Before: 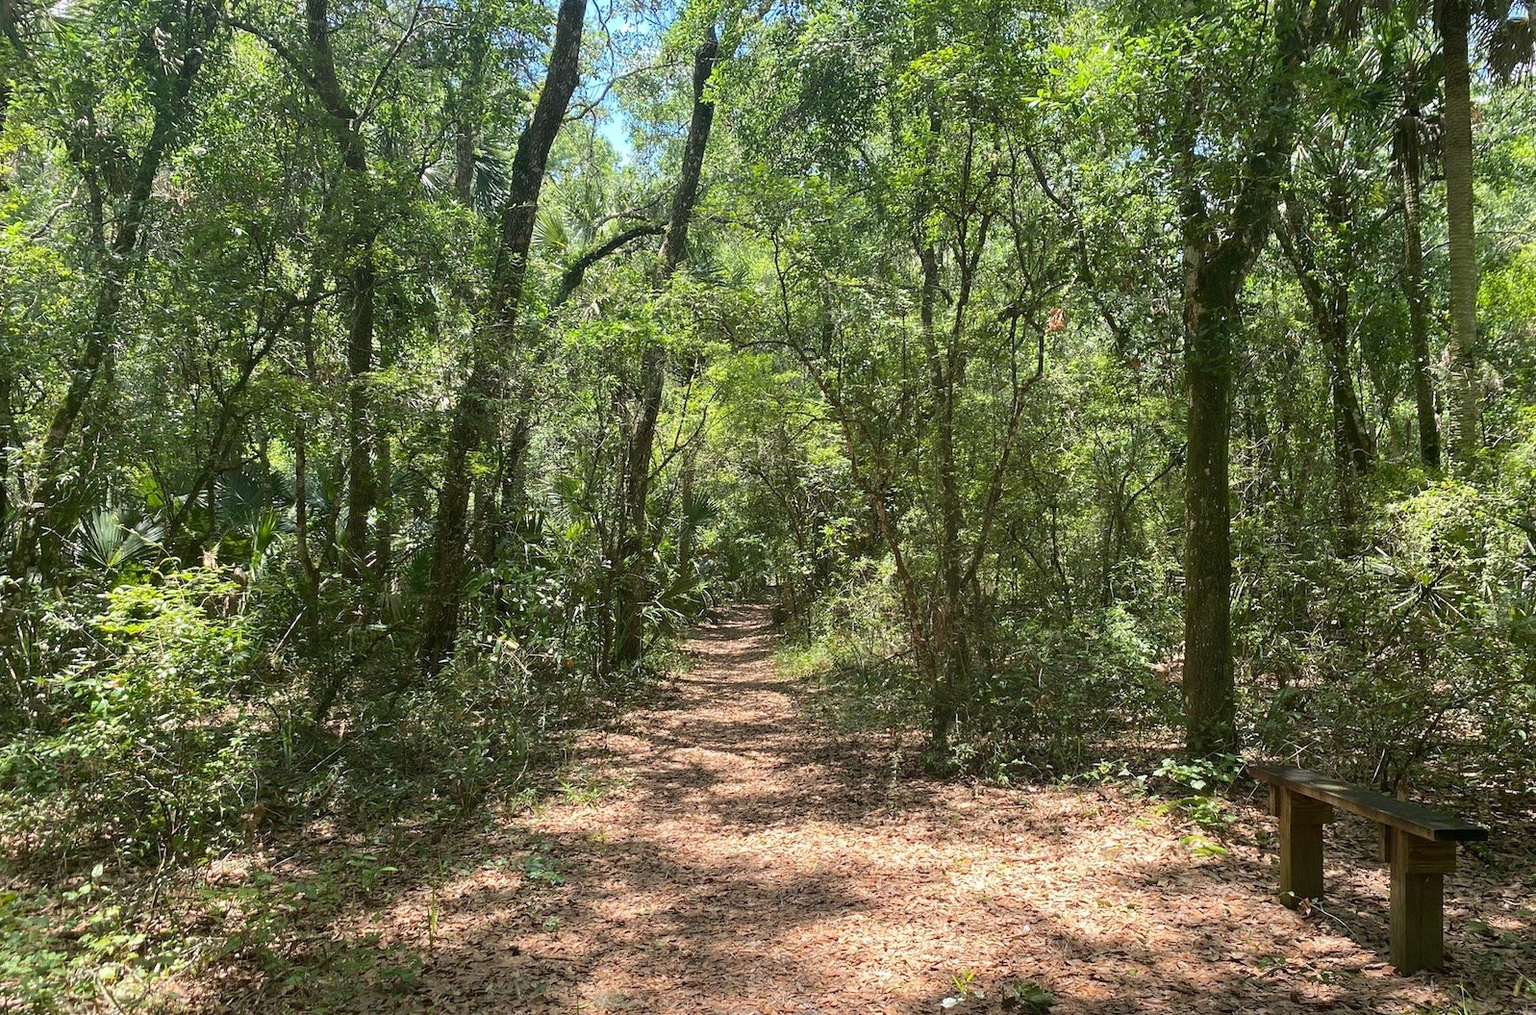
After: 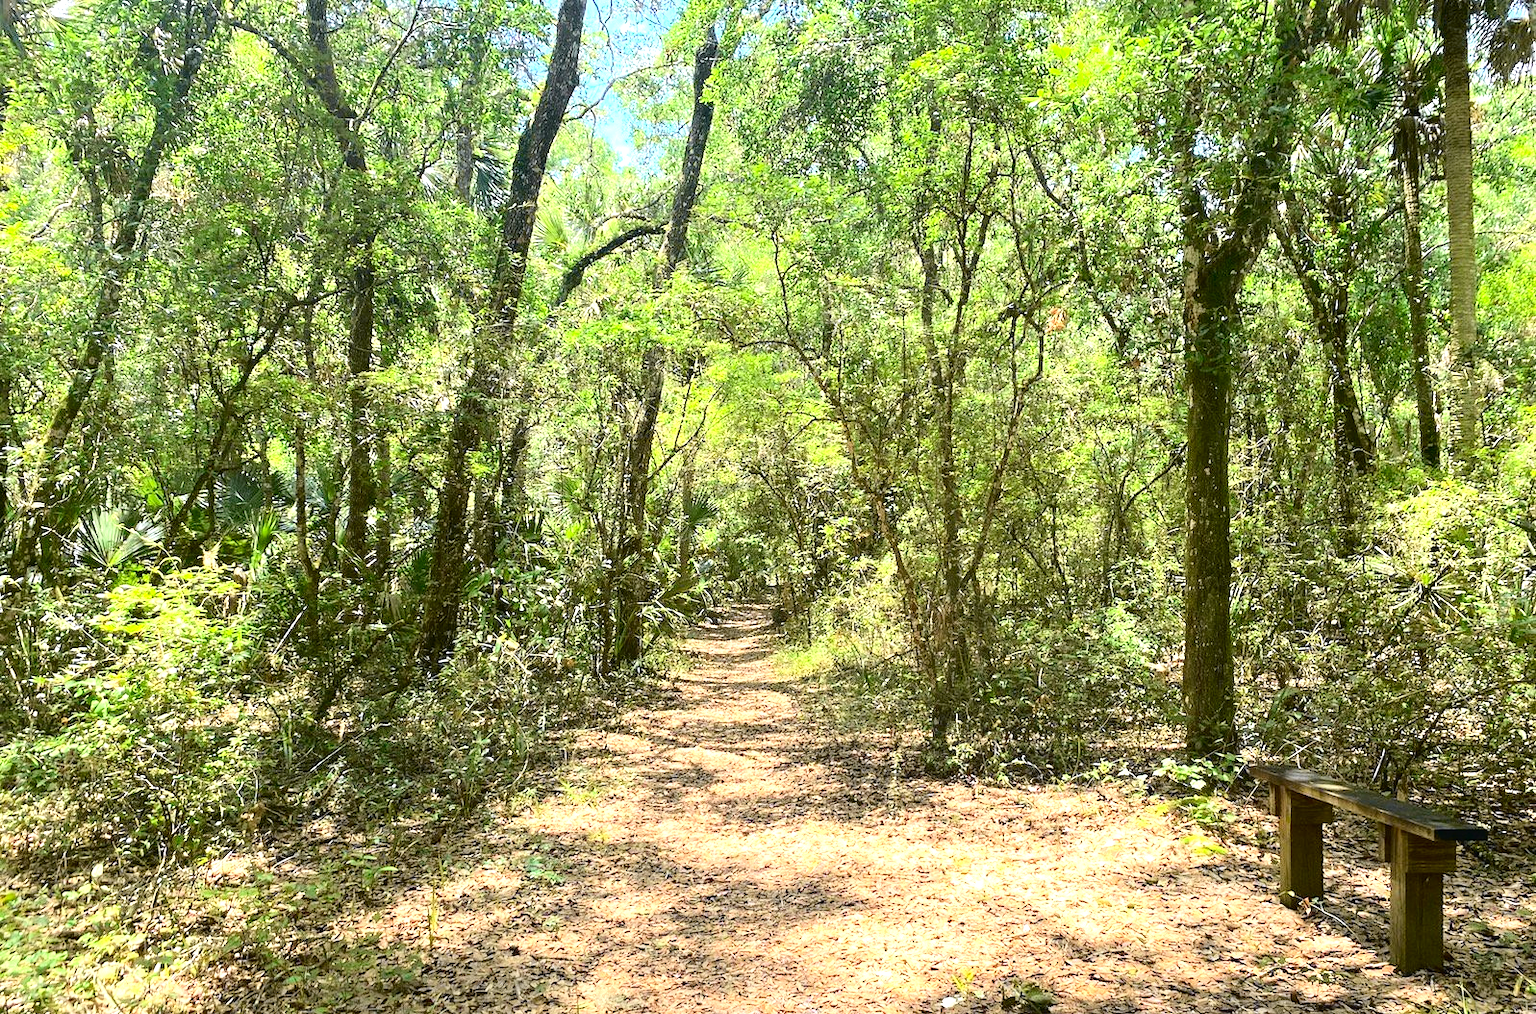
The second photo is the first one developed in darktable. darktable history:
tone curve: curves: ch0 [(0, 0.023) (0.104, 0.058) (0.21, 0.162) (0.469, 0.524) (0.579, 0.65) (0.725, 0.8) (0.858, 0.903) (1, 0.974)]; ch1 [(0, 0) (0.414, 0.395) (0.447, 0.447) (0.502, 0.501) (0.521, 0.512) (0.566, 0.566) (0.618, 0.61) (0.654, 0.642) (1, 1)]; ch2 [(0, 0) (0.369, 0.388) (0.437, 0.453) (0.492, 0.485) (0.524, 0.508) (0.553, 0.566) (0.583, 0.608) (1, 1)], color space Lab, independent channels, preserve colors none
exposure: black level correction 0.001, exposure 1.129 EV, compensate exposure bias true, compensate highlight preservation false
